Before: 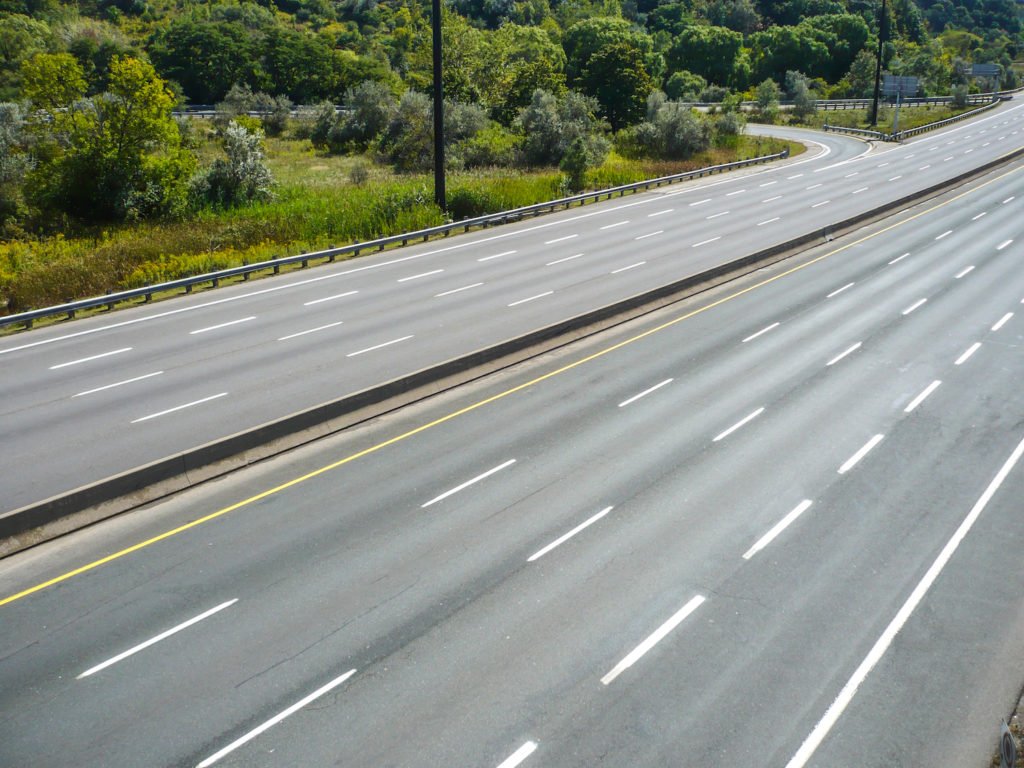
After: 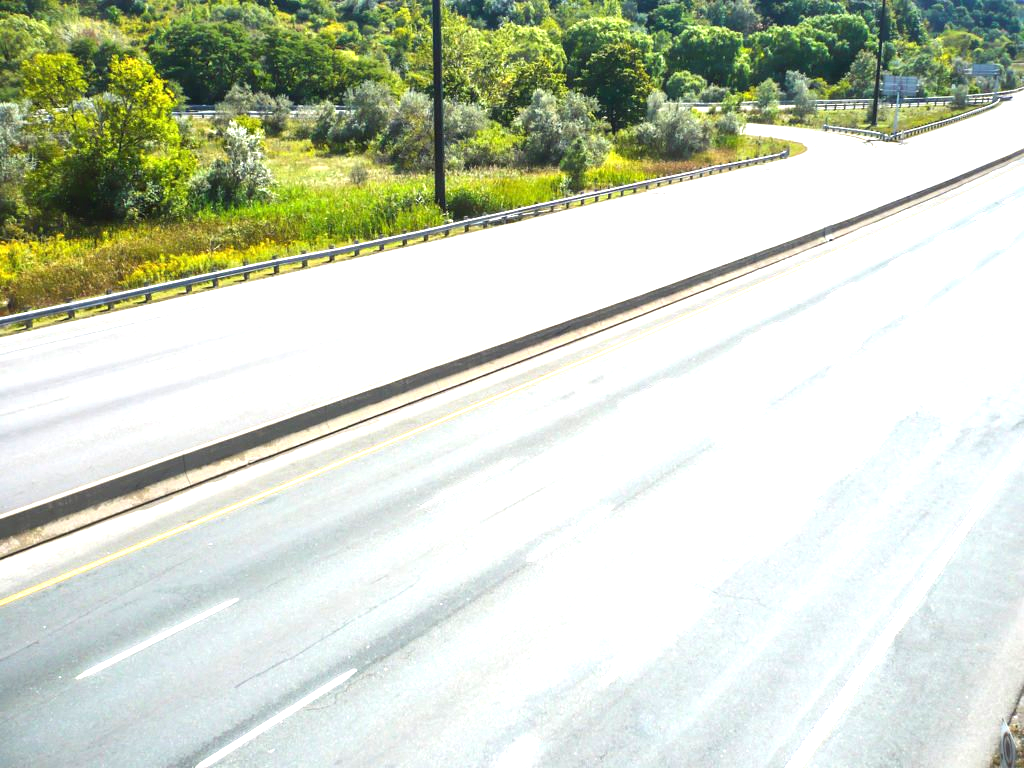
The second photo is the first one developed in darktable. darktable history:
exposure: black level correction 0, exposure 1.509 EV, compensate exposure bias true, compensate highlight preservation false
